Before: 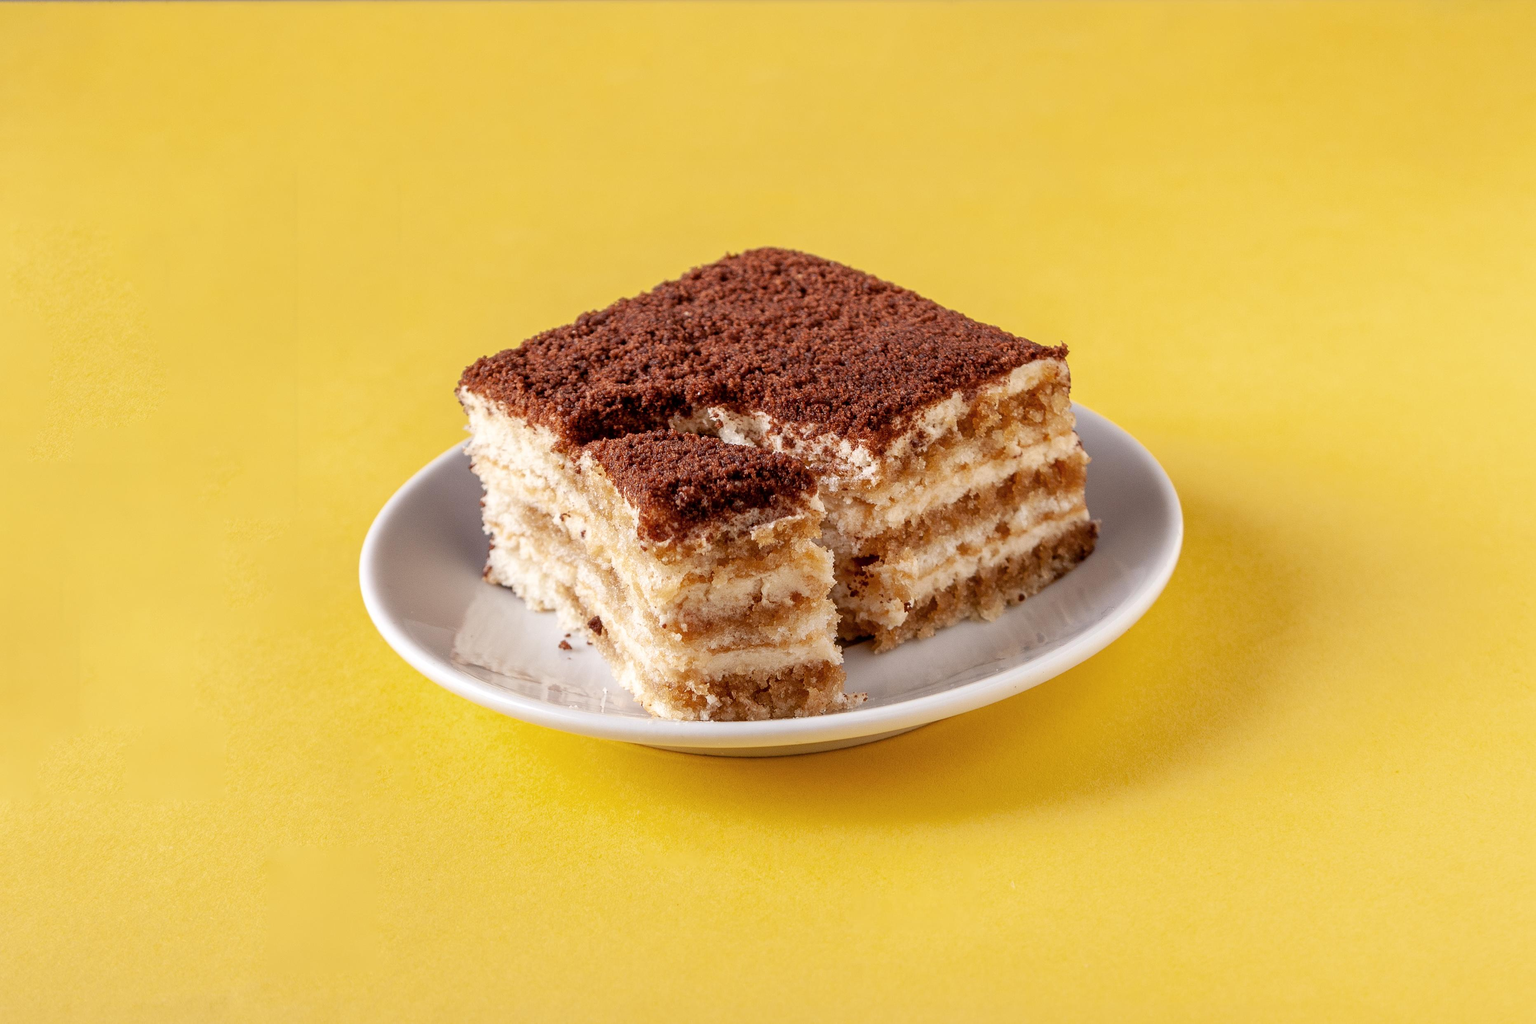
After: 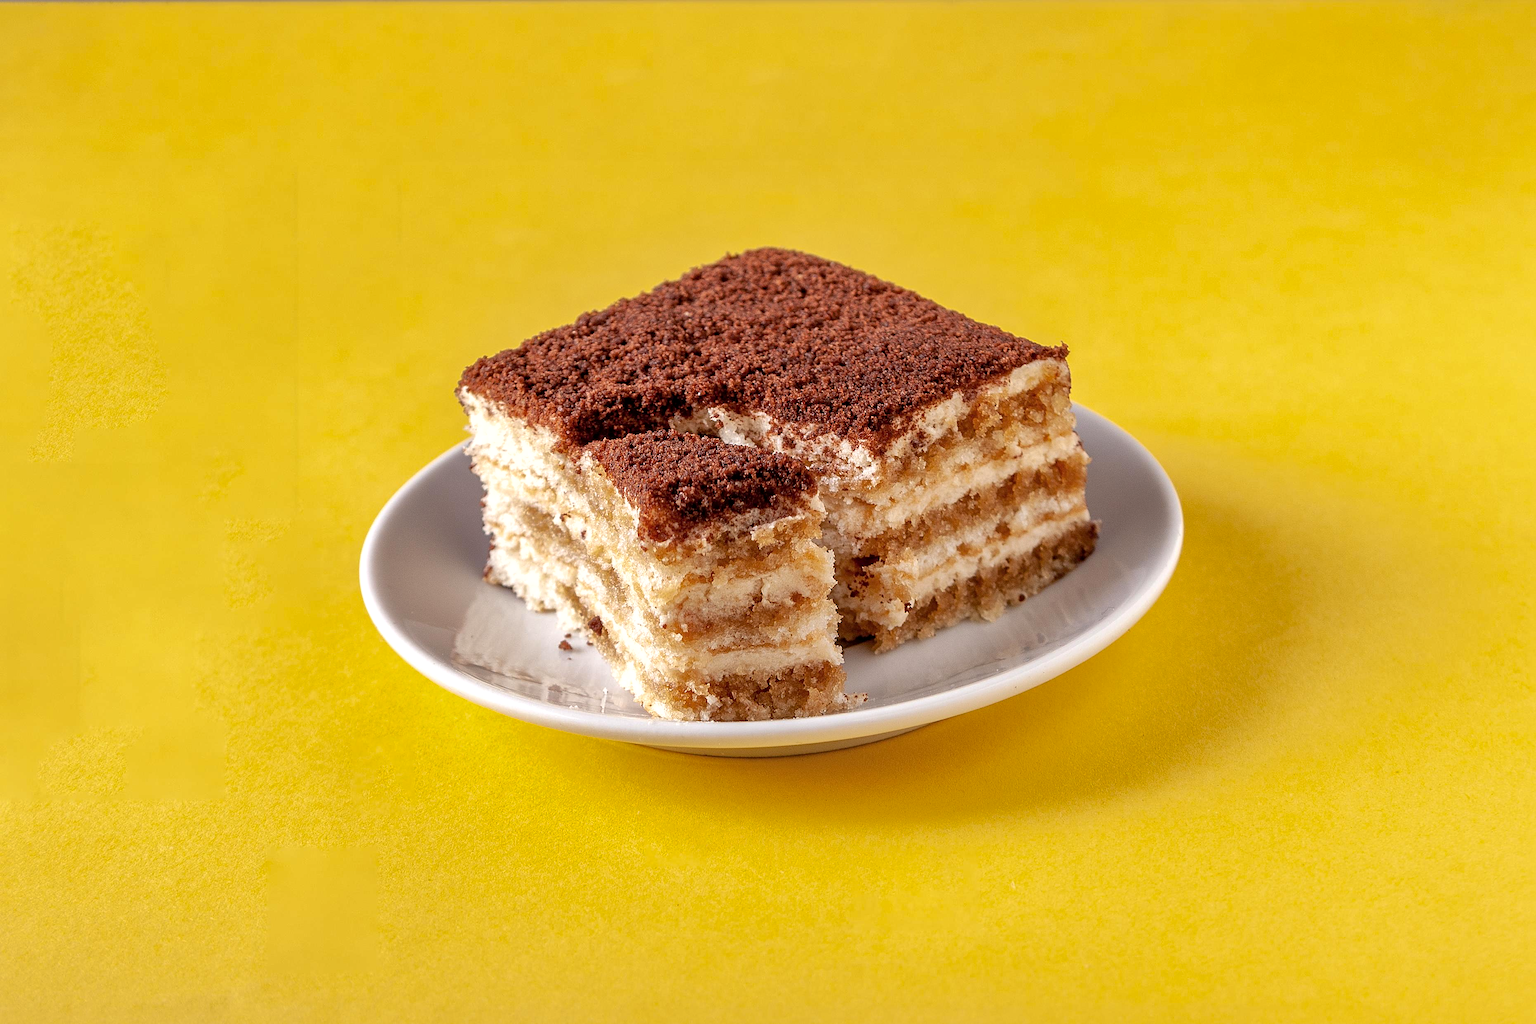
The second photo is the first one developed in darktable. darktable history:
sharpen: on, module defaults
exposure: black level correction 0.001, exposure 0.191 EV, compensate highlight preservation false
shadows and highlights: shadows 30
